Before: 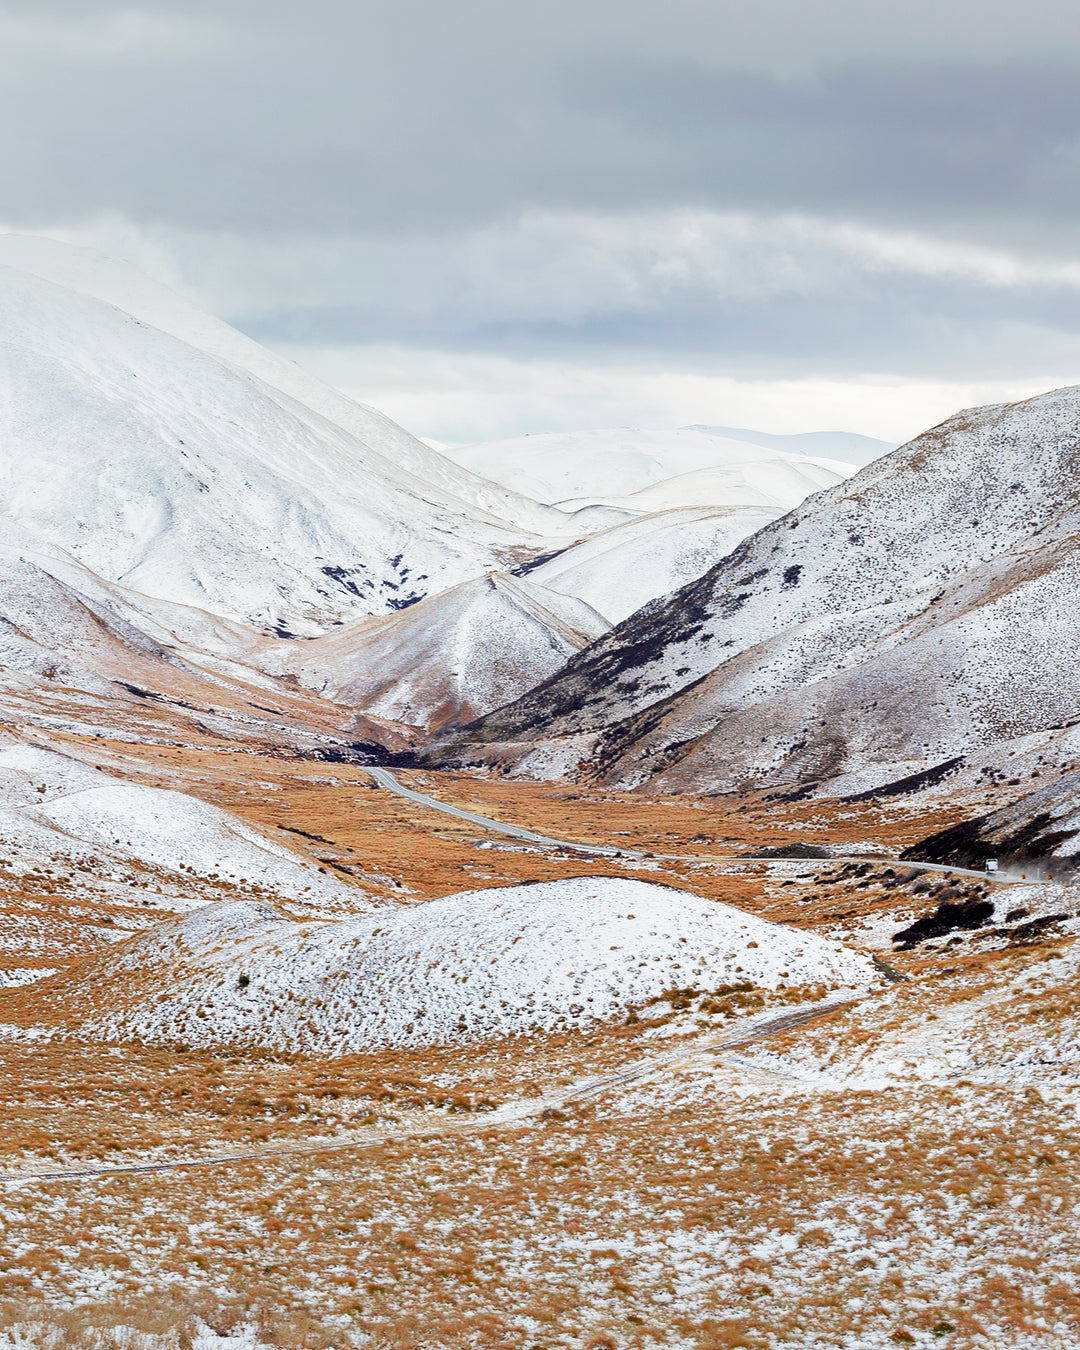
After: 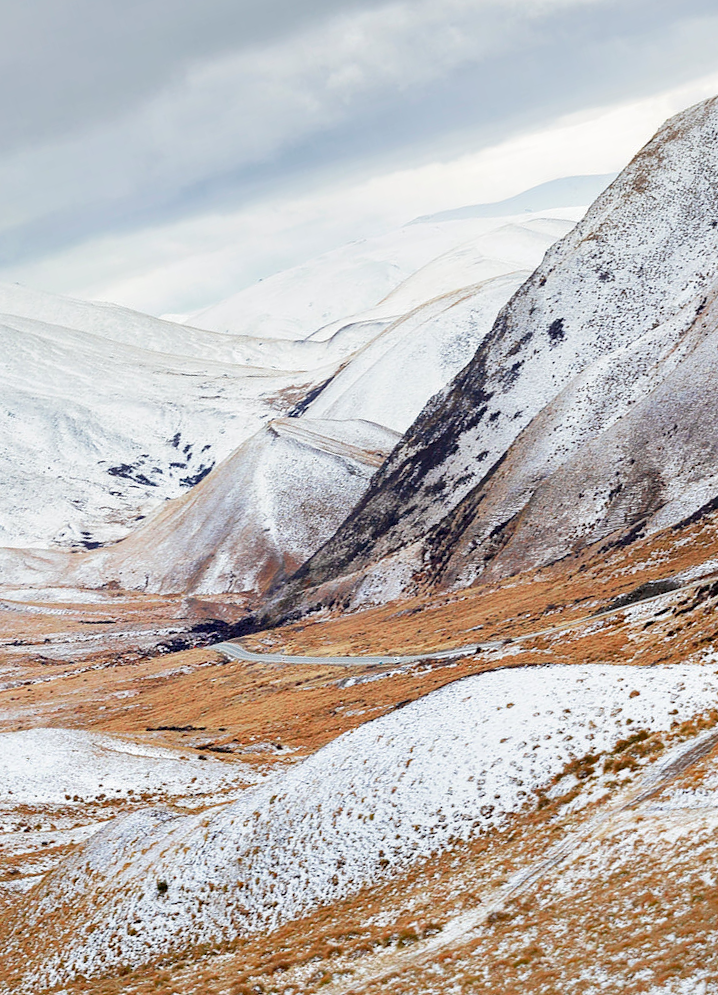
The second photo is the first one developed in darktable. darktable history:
tone equalizer: -8 EV -0.575 EV, edges refinement/feathering 500, mask exposure compensation -1.57 EV, preserve details no
crop and rotate: angle 18.21°, left 6.877%, right 3.898%, bottom 1.11%
